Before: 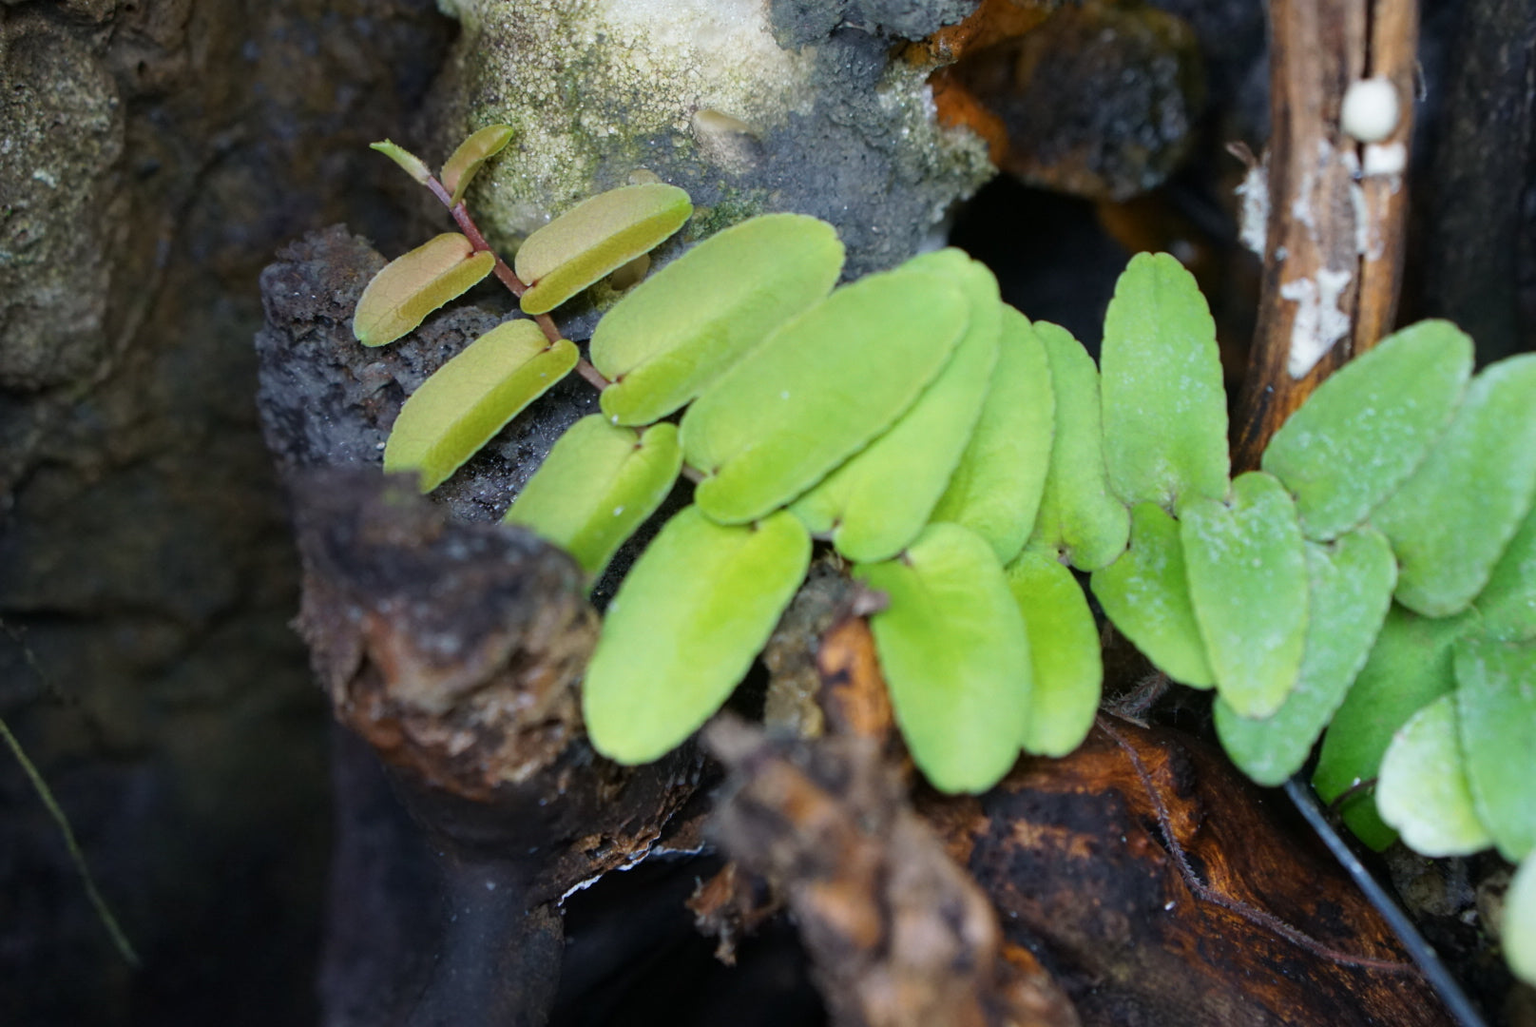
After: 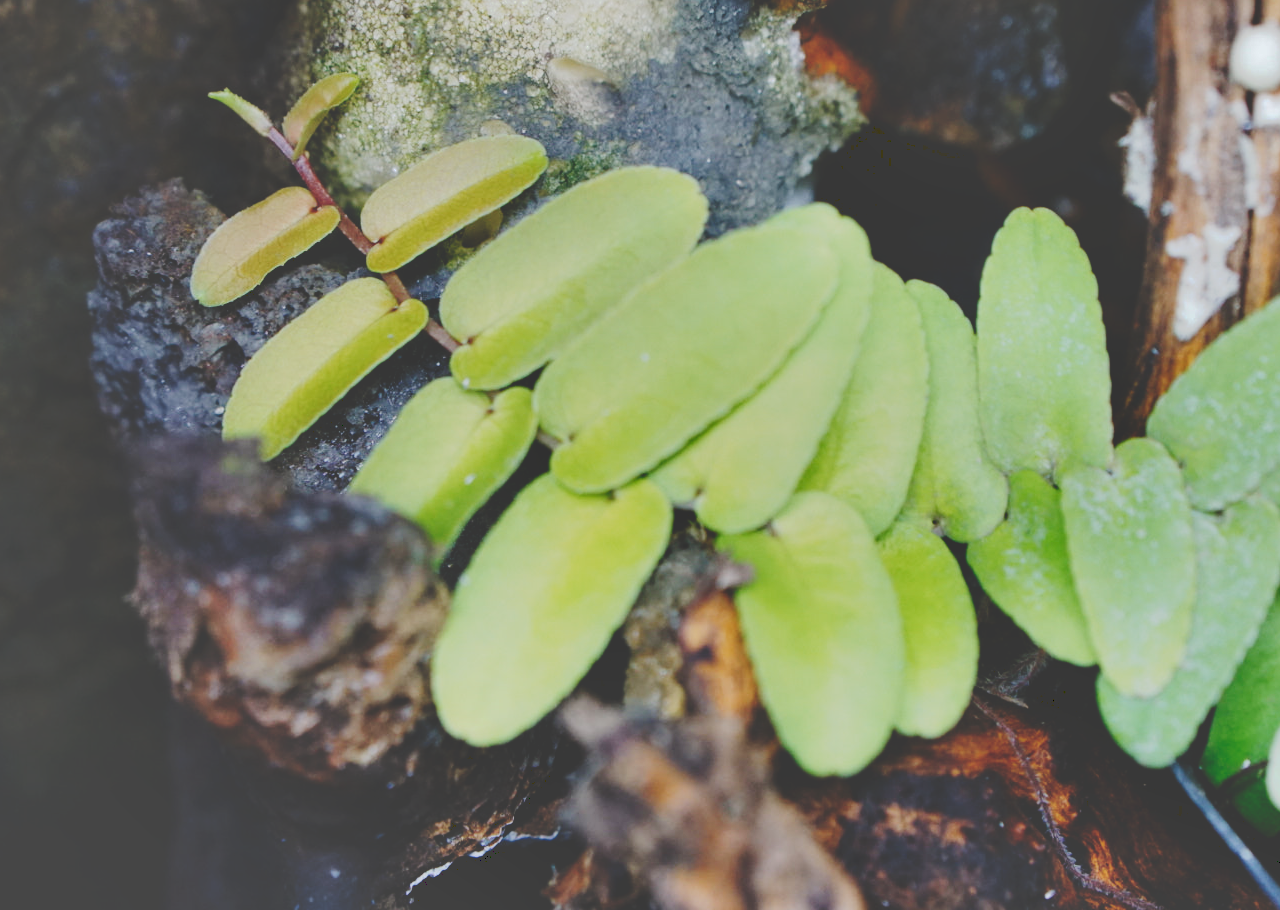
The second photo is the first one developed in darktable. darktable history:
shadows and highlights: highlights color adjustment 0%, low approximation 0.01, soften with gaussian
crop: left 11.225%, top 5.381%, right 9.565%, bottom 10.314%
tone curve: curves: ch0 [(0, 0) (0.003, 0.232) (0.011, 0.232) (0.025, 0.232) (0.044, 0.233) (0.069, 0.234) (0.1, 0.237) (0.136, 0.247) (0.177, 0.258) (0.224, 0.283) (0.277, 0.332) (0.335, 0.401) (0.399, 0.483) (0.468, 0.56) (0.543, 0.637) (0.623, 0.706) (0.709, 0.764) (0.801, 0.816) (0.898, 0.859) (1, 1)], preserve colors none
